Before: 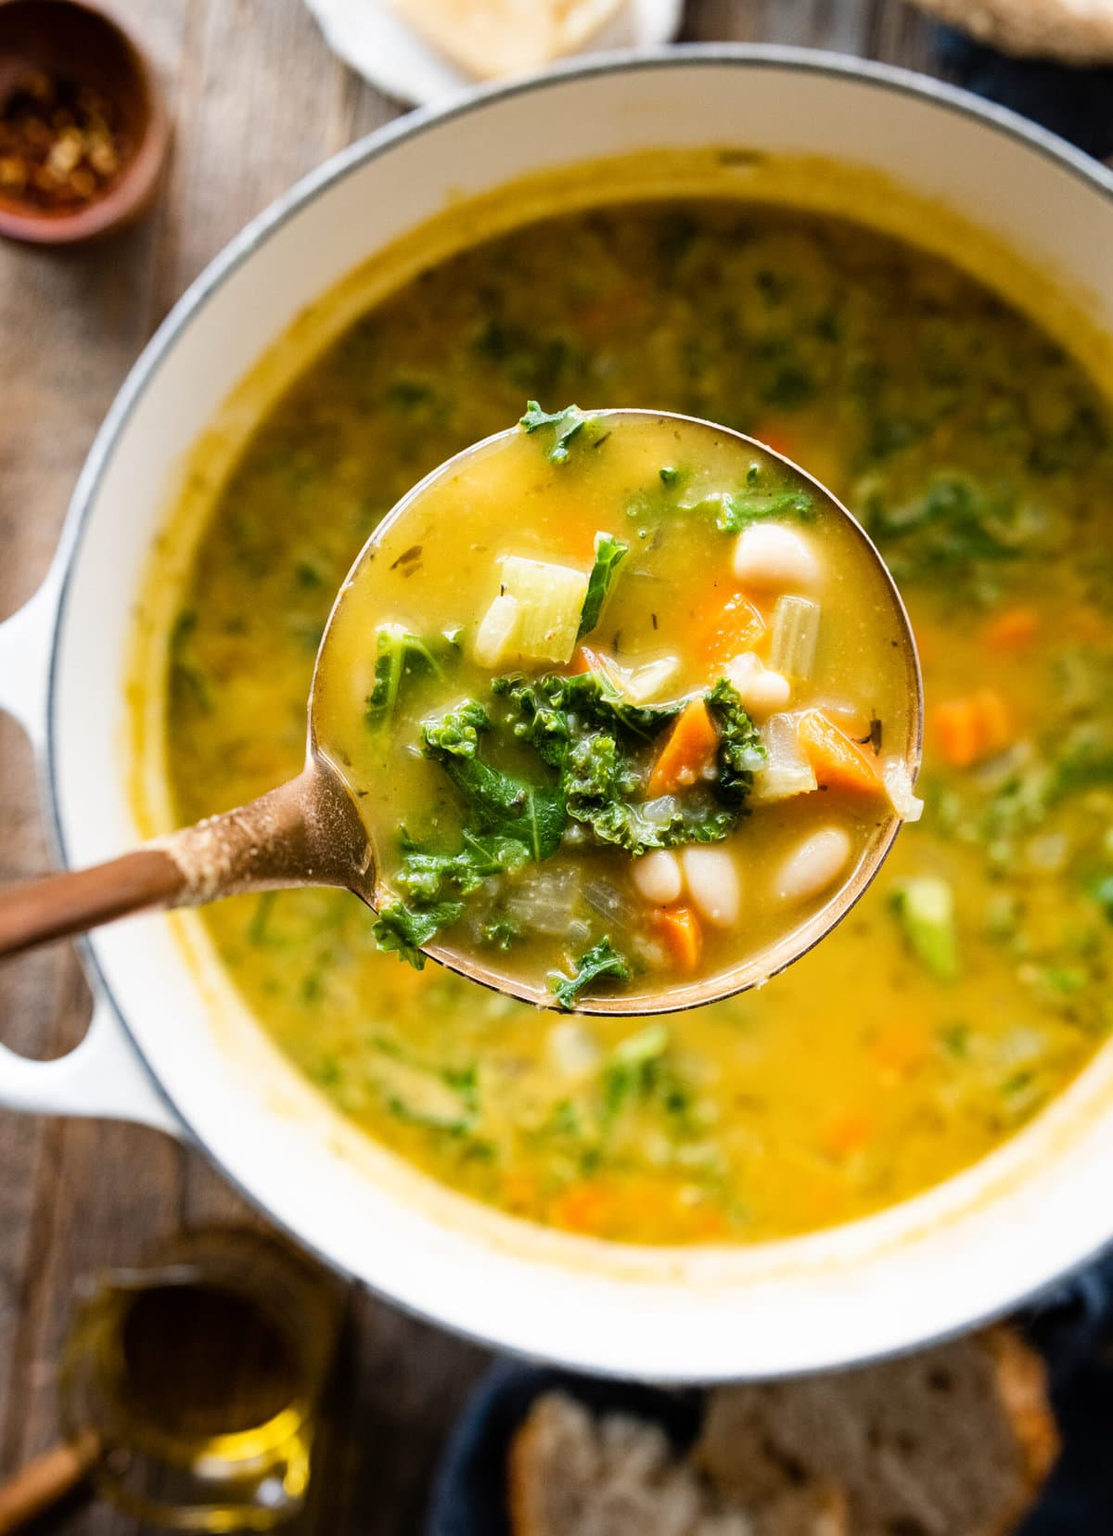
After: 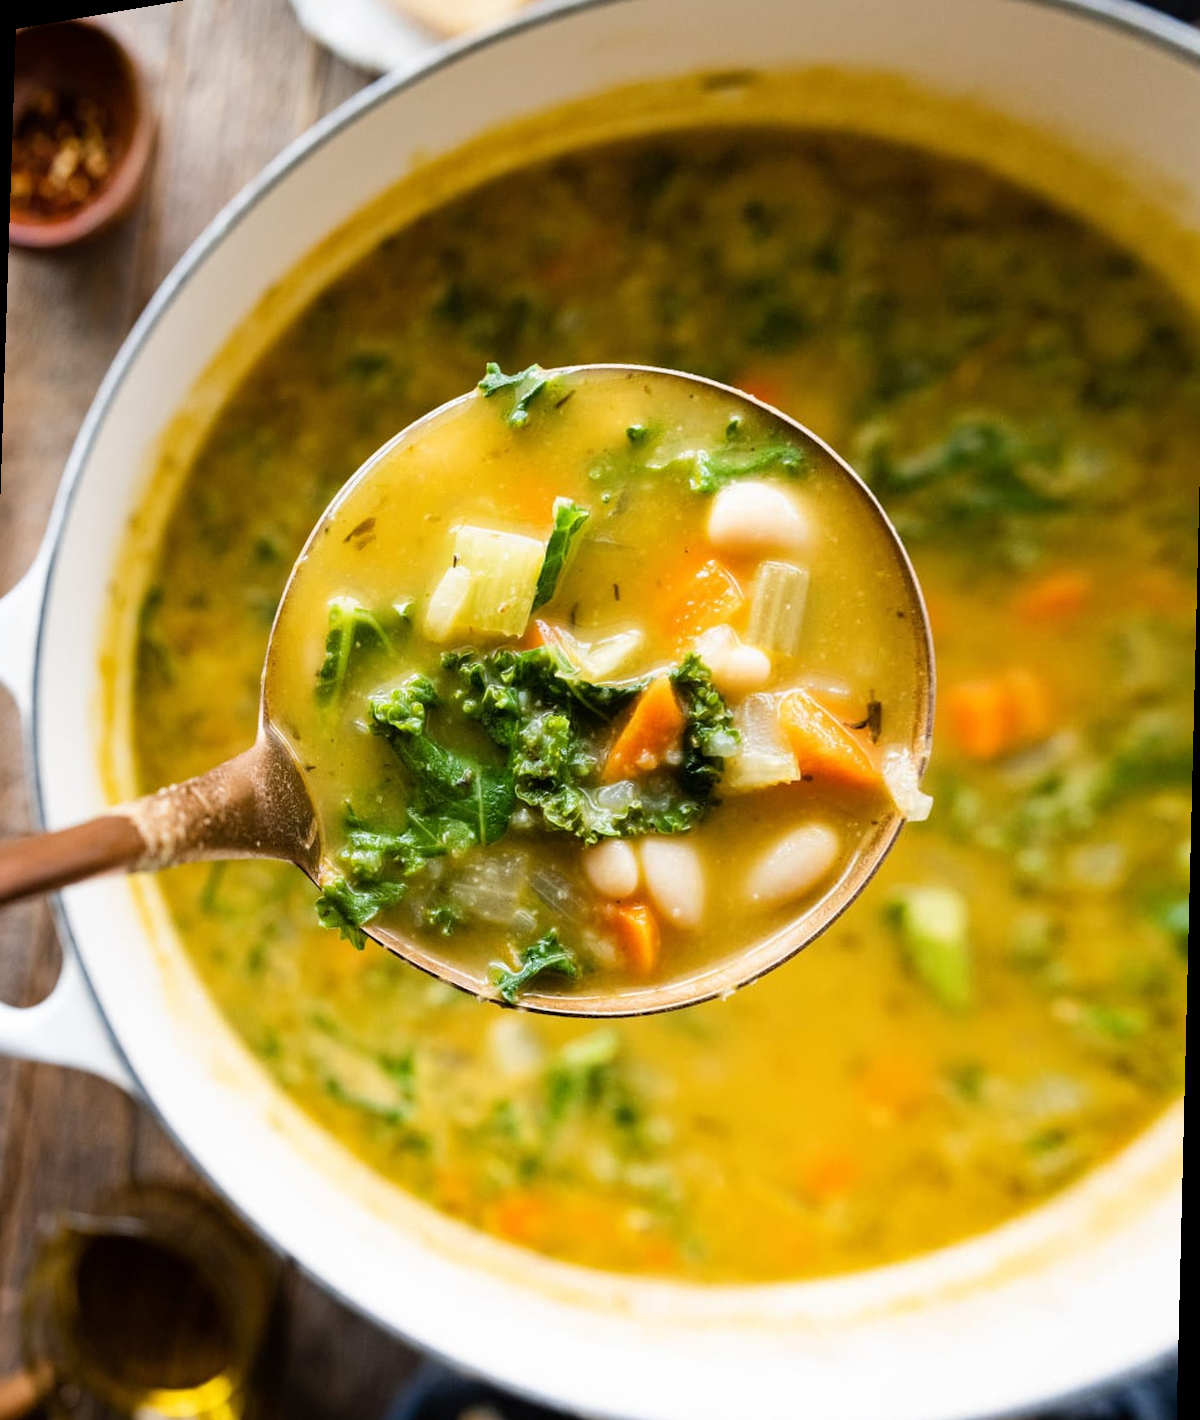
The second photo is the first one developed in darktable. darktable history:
rotate and perspective: rotation 1.69°, lens shift (vertical) -0.023, lens shift (horizontal) -0.291, crop left 0.025, crop right 0.988, crop top 0.092, crop bottom 0.842
